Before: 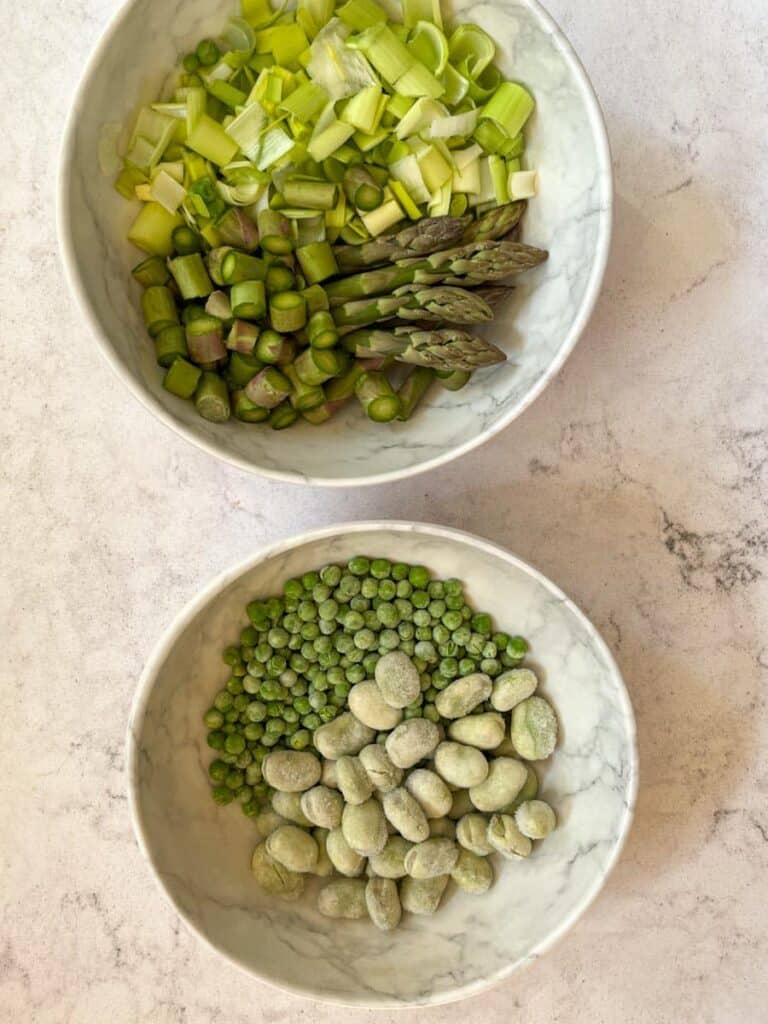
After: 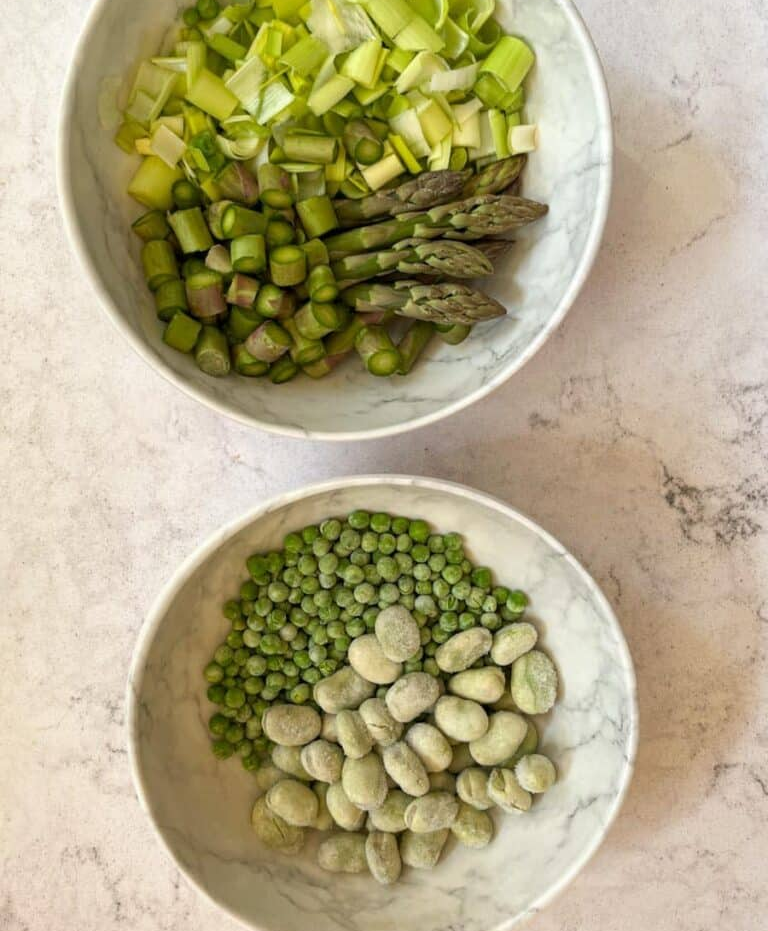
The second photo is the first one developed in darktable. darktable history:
crop and rotate: top 4.511%, bottom 4.511%
